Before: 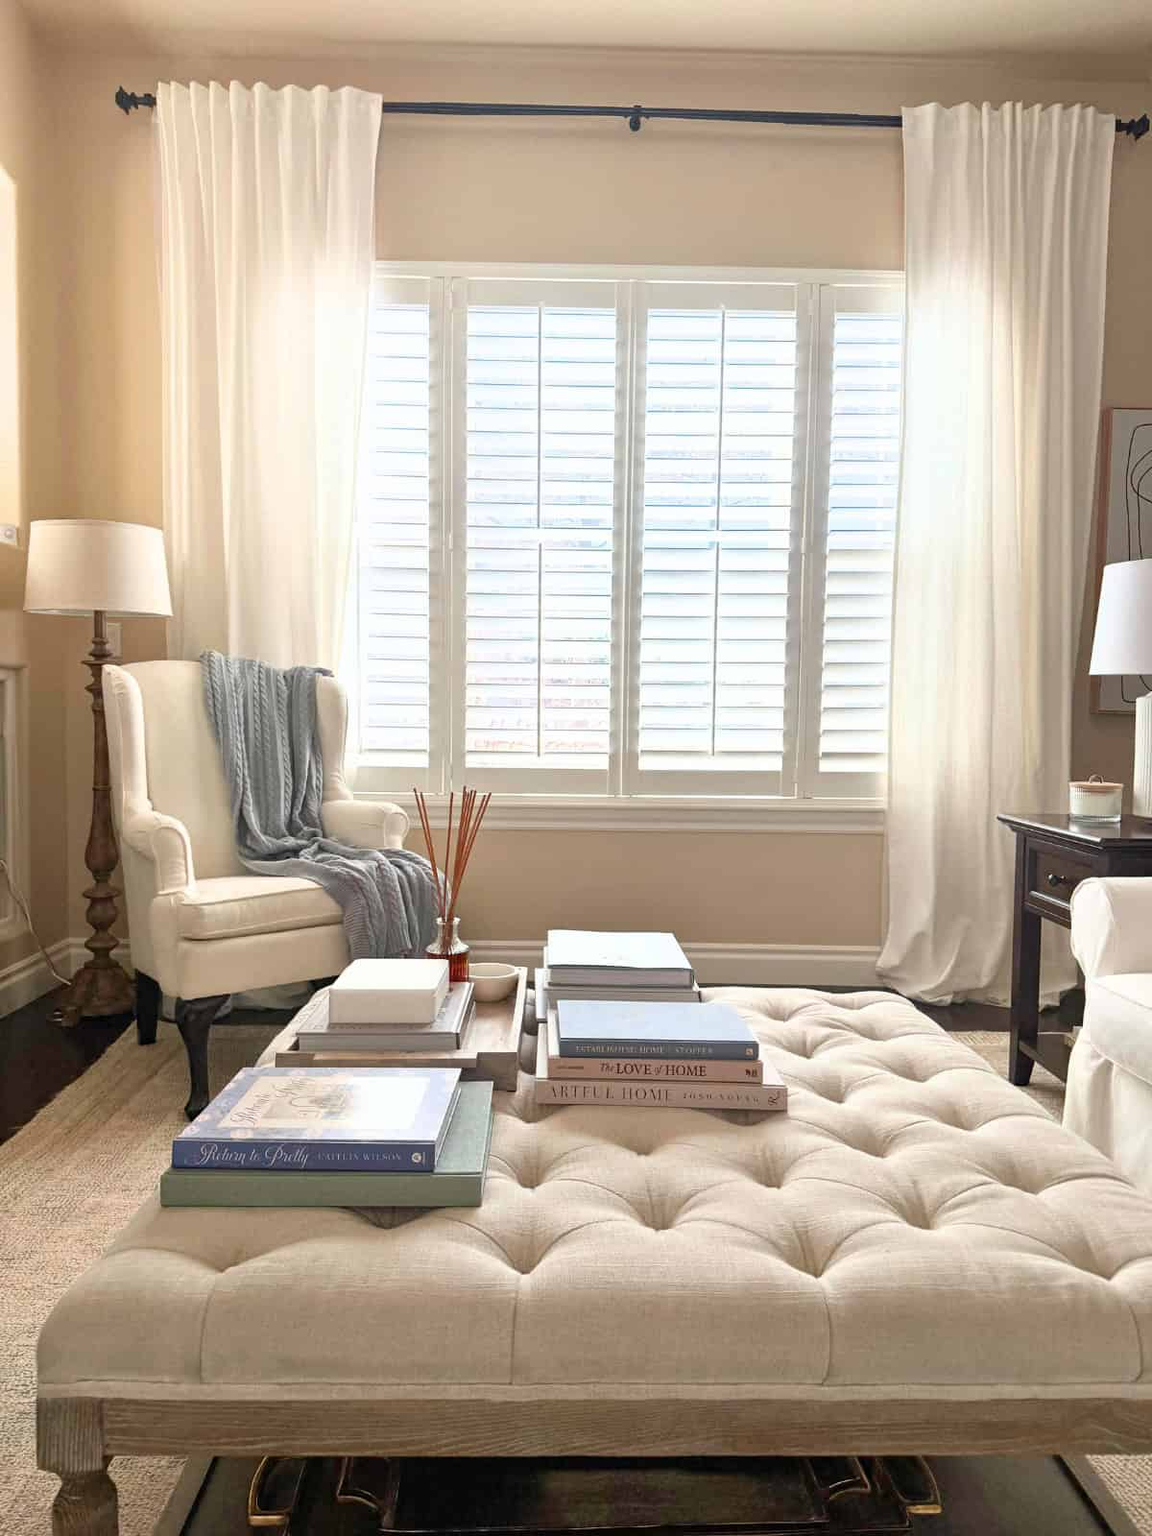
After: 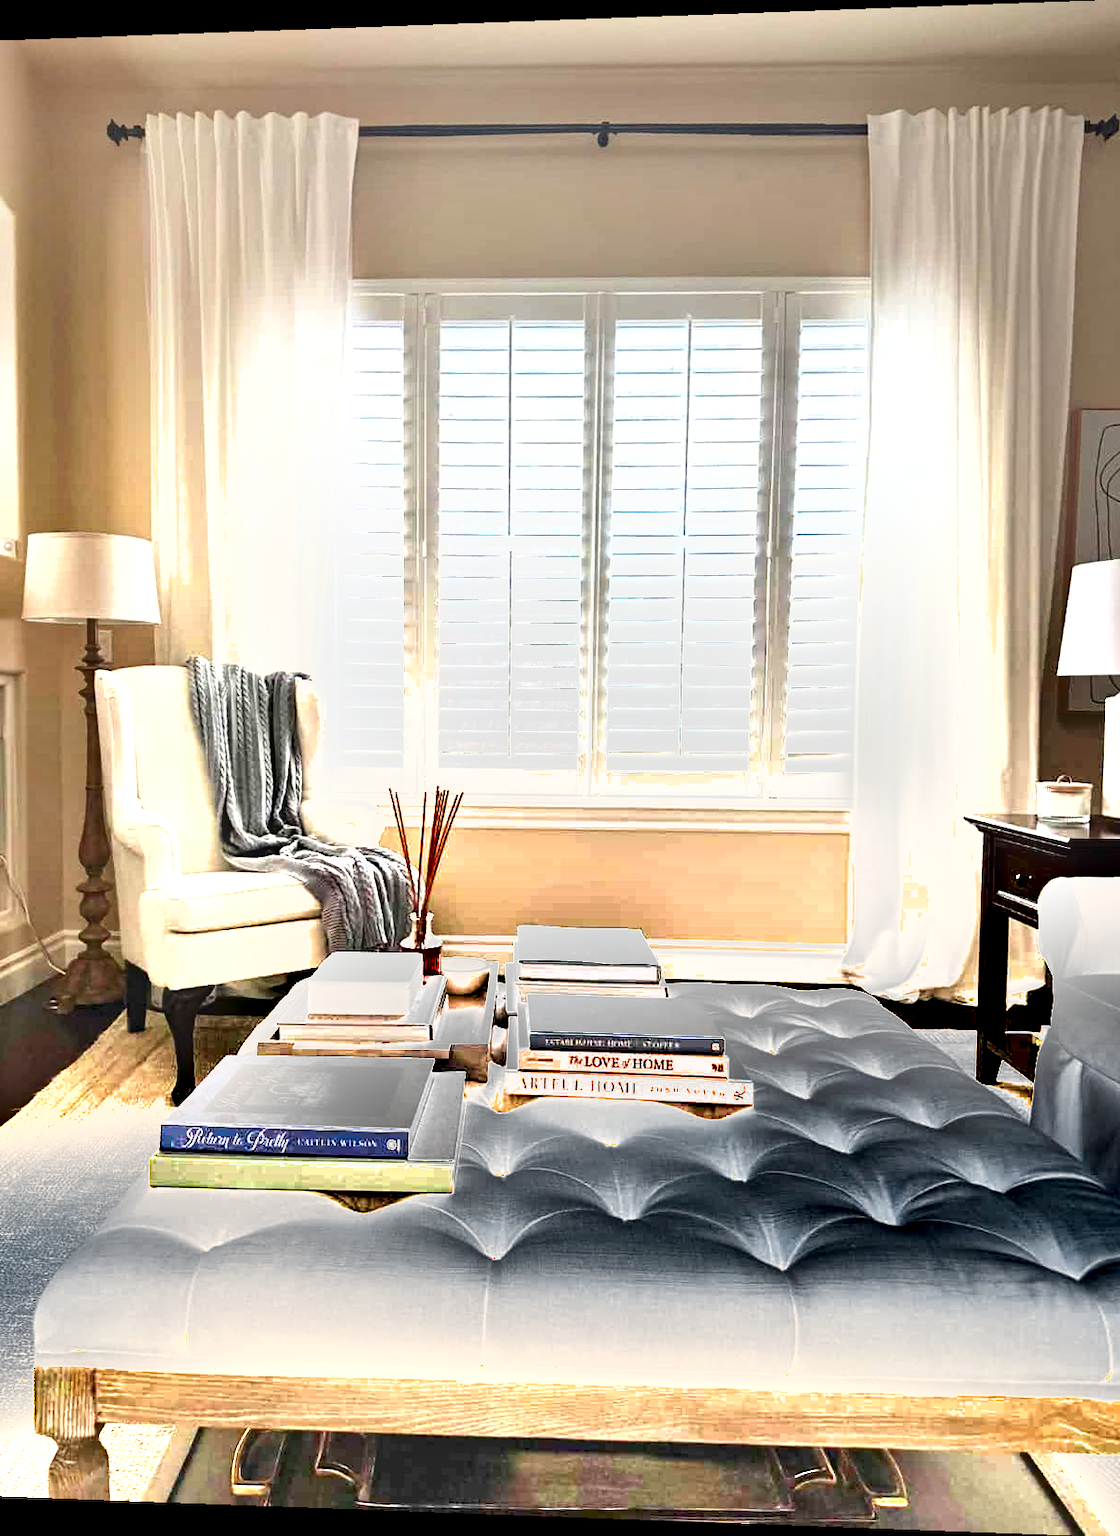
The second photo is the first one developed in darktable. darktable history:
rotate and perspective: lens shift (horizontal) -0.055, automatic cropping off
graduated density: density -3.9 EV
shadows and highlights: soften with gaussian
